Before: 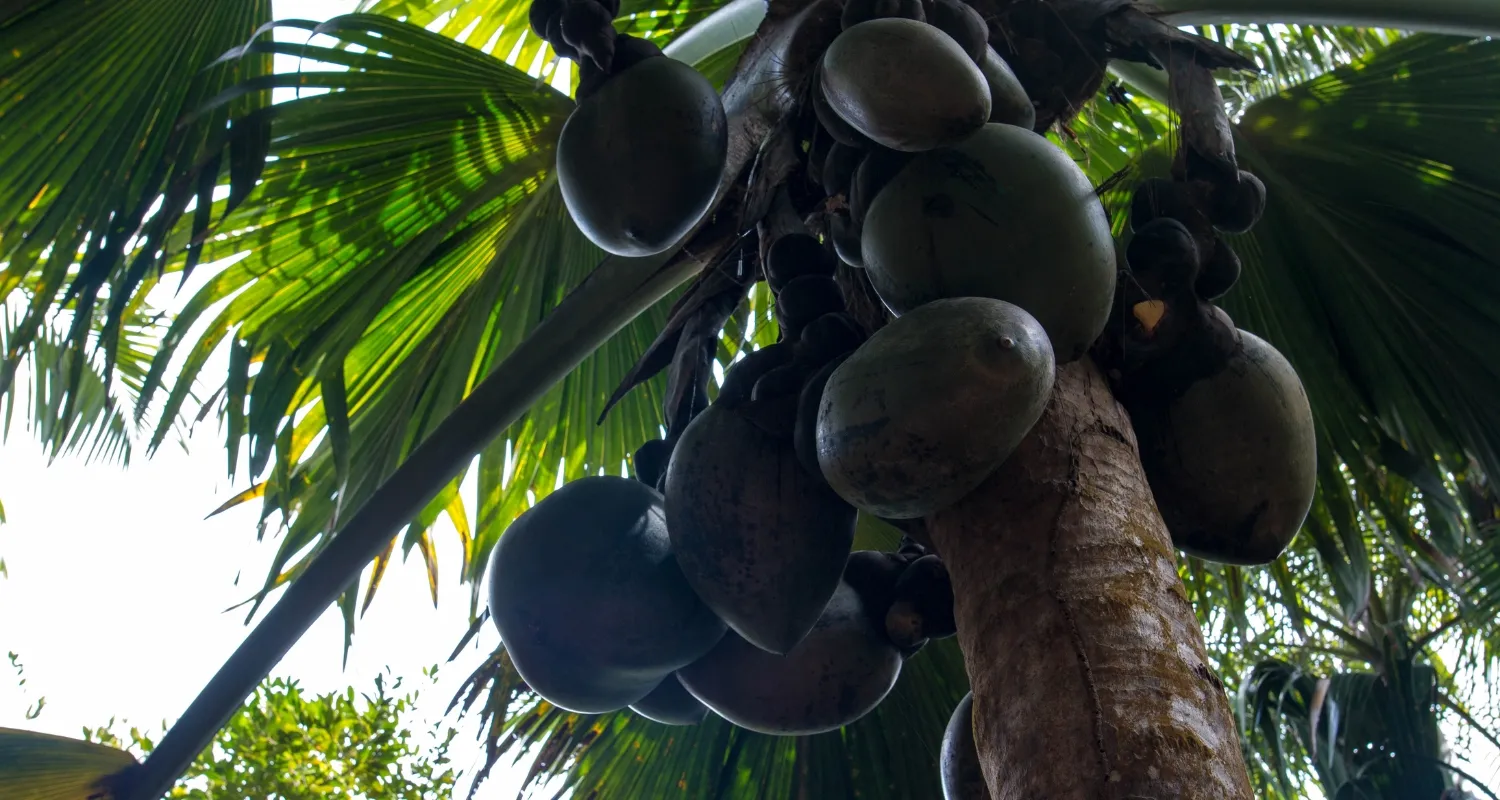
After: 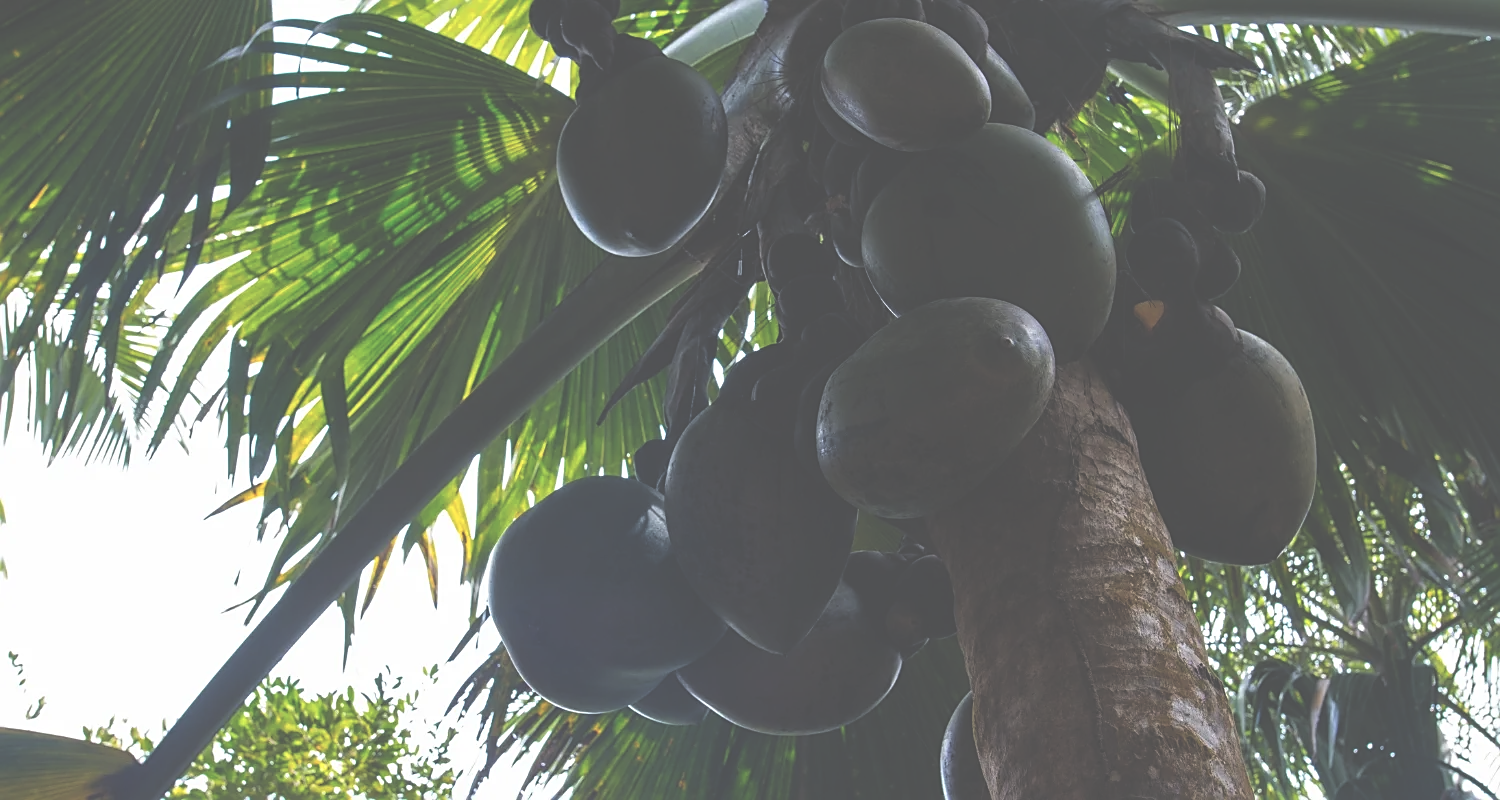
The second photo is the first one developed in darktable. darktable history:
sharpen: amount 0.491
exposure: black level correction -0.087, compensate highlight preservation false
